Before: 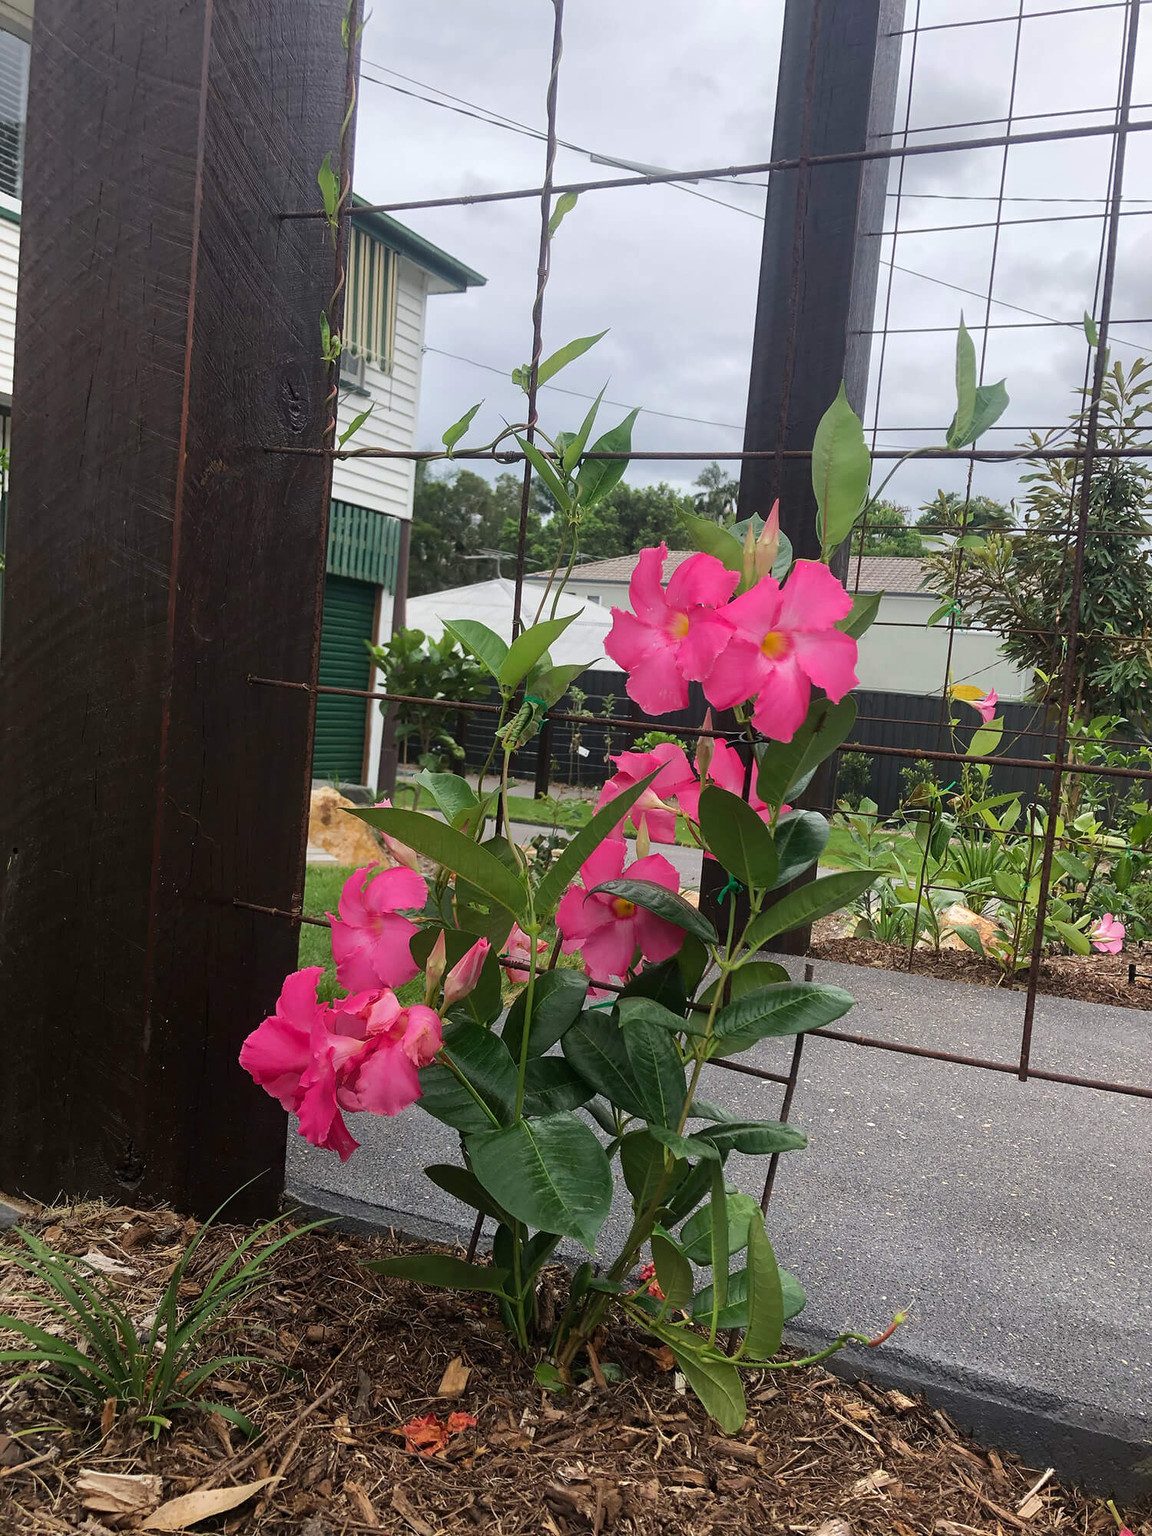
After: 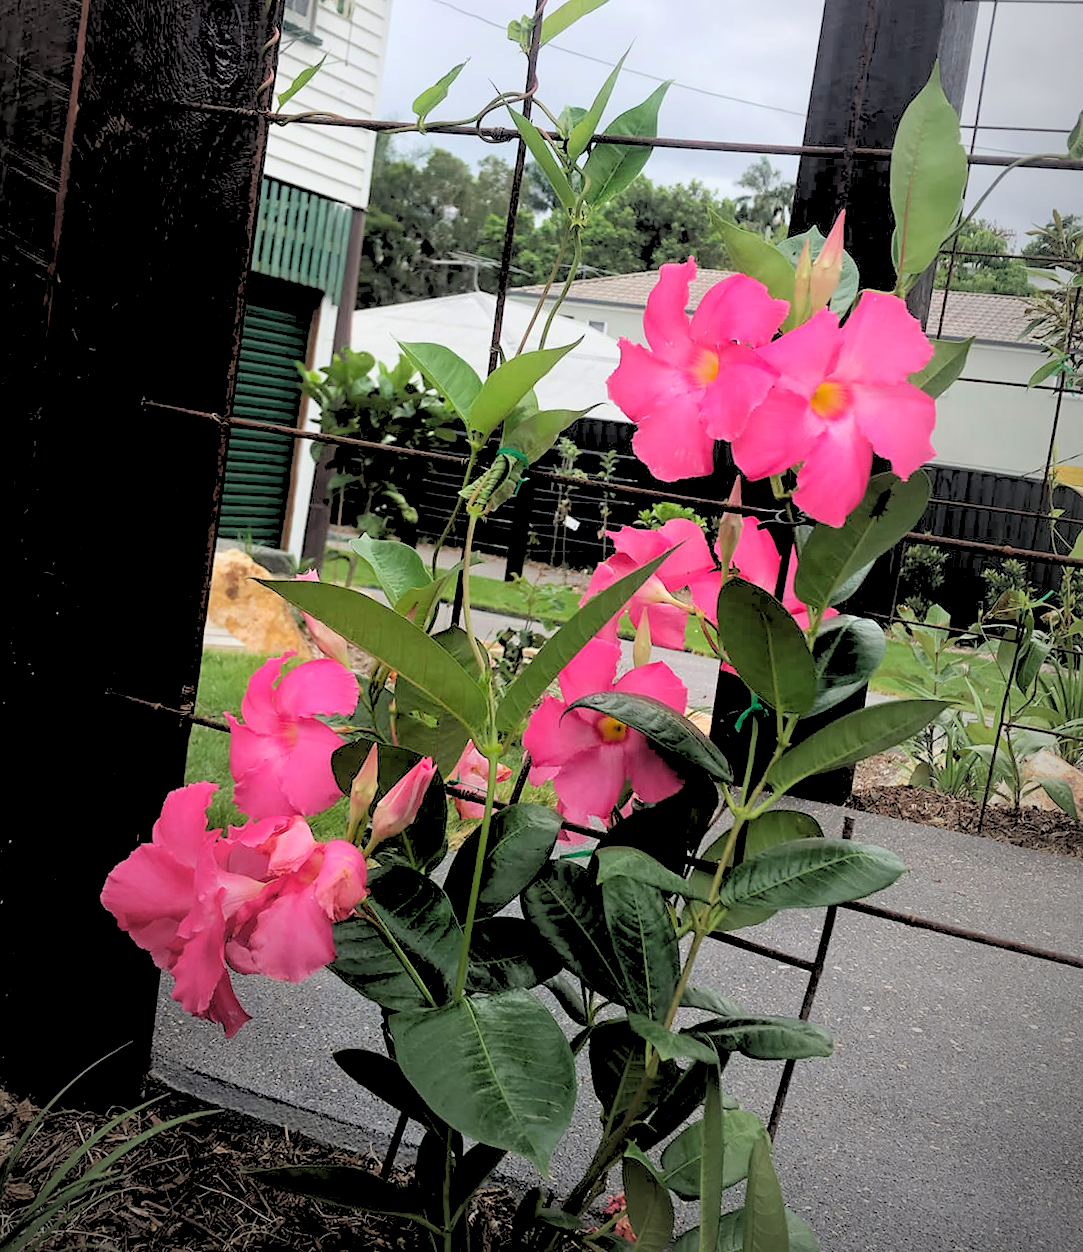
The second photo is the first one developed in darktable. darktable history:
crop and rotate: angle -3.37°, left 9.79%, top 20.73%, right 12.42%, bottom 11.82%
vignetting: fall-off start 72.14%, fall-off radius 108.07%, brightness -0.713, saturation -0.488, center (-0.054, -0.359), width/height ratio 0.729
shadows and highlights: shadows 0, highlights 40
rgb levels: levels [[0.027, 0.429, 0.996], [0, 0.5, 1], [0, 0.5, 1]]
